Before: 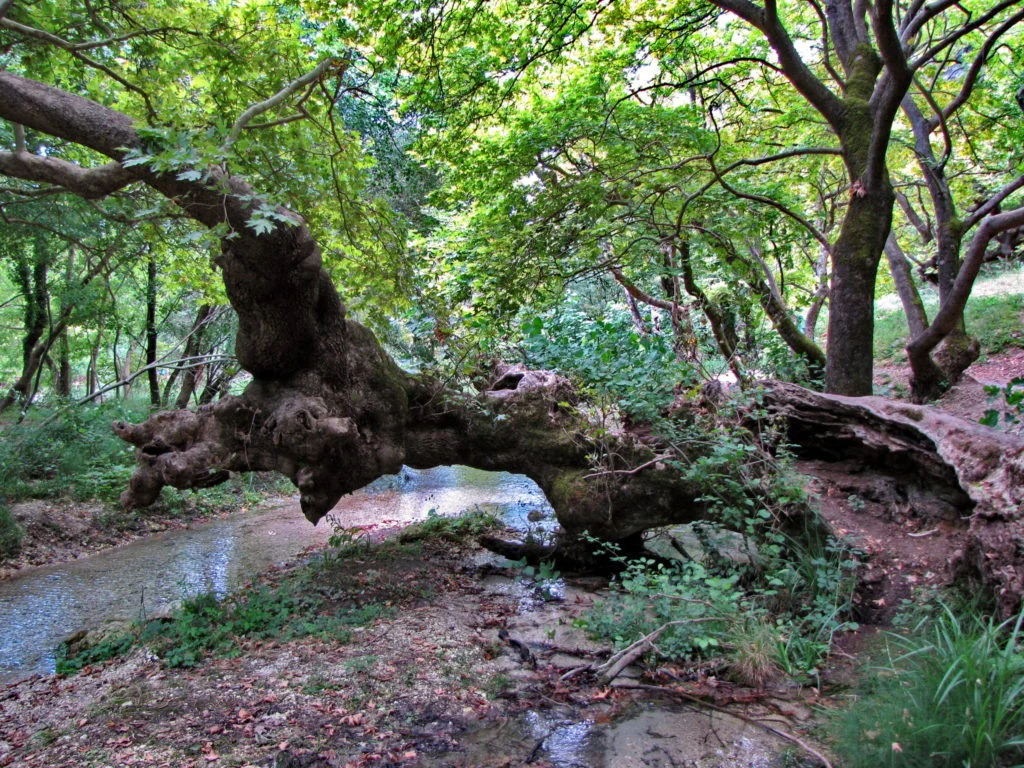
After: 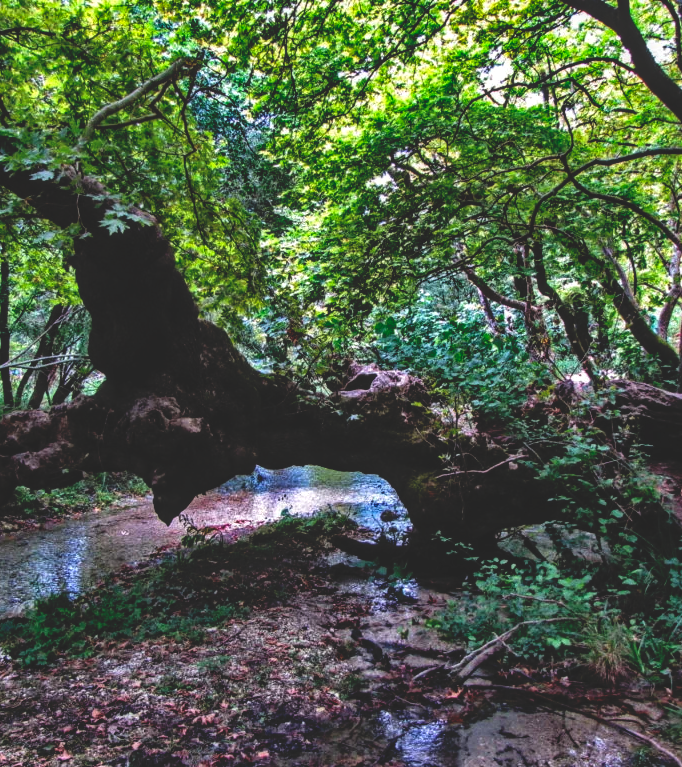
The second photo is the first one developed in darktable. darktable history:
local contrast: on, module defaults
base curve: curves: ch0 [(0, 0.02) (0.083, 0.036) (1, 1)], preserve colors none
crop and rotate: left 14.407%, right 18.978%
haze removal: compatibility mode true, adaptive false
